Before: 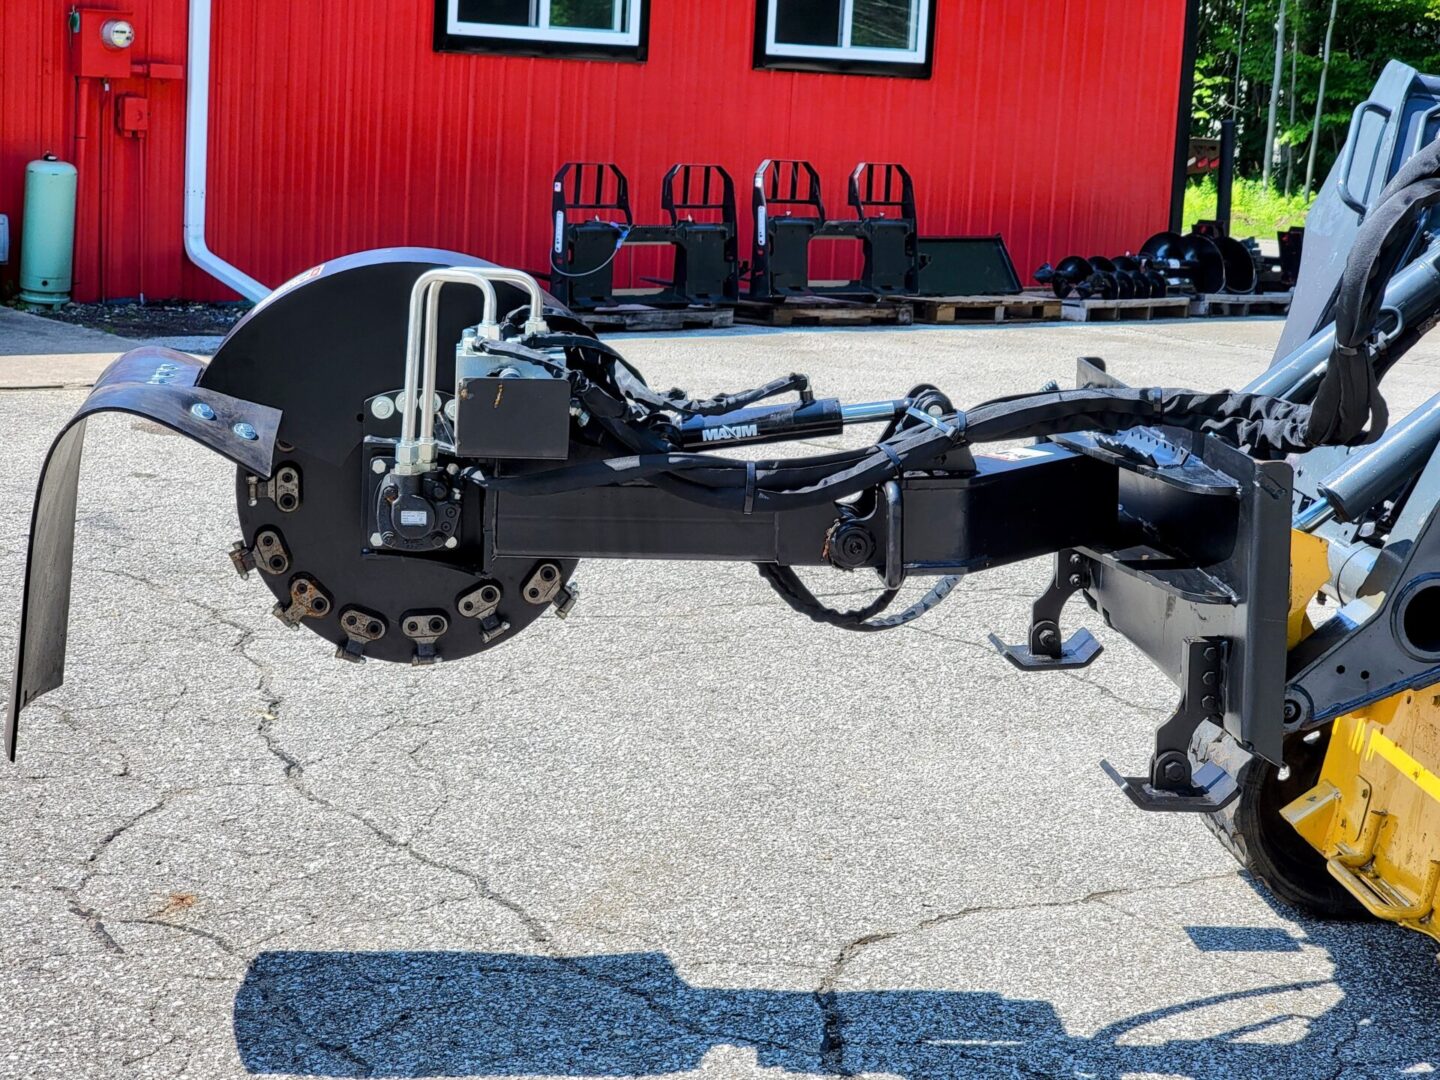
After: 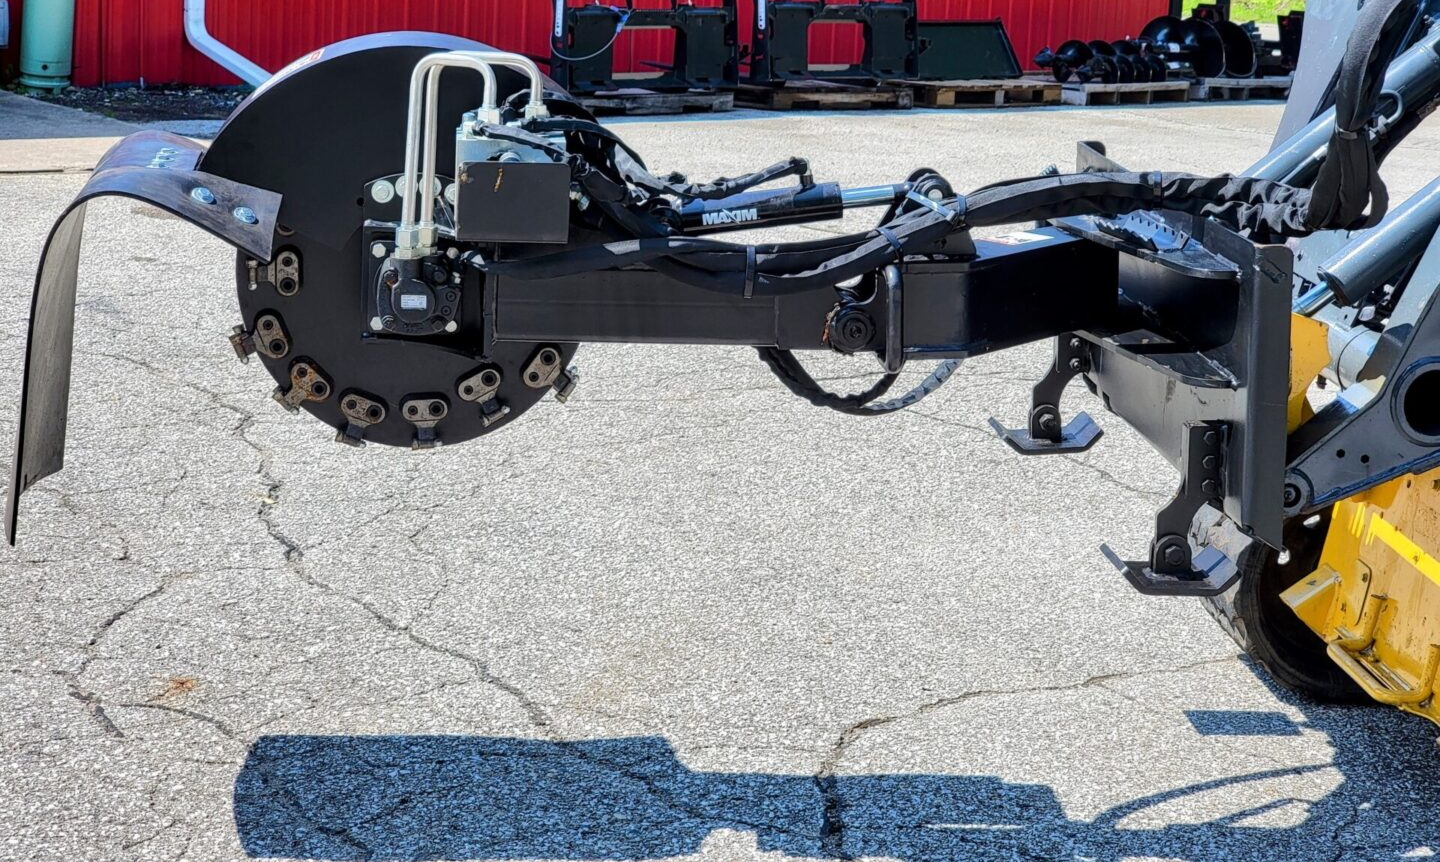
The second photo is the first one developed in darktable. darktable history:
crop and rotate: top 20.141%
